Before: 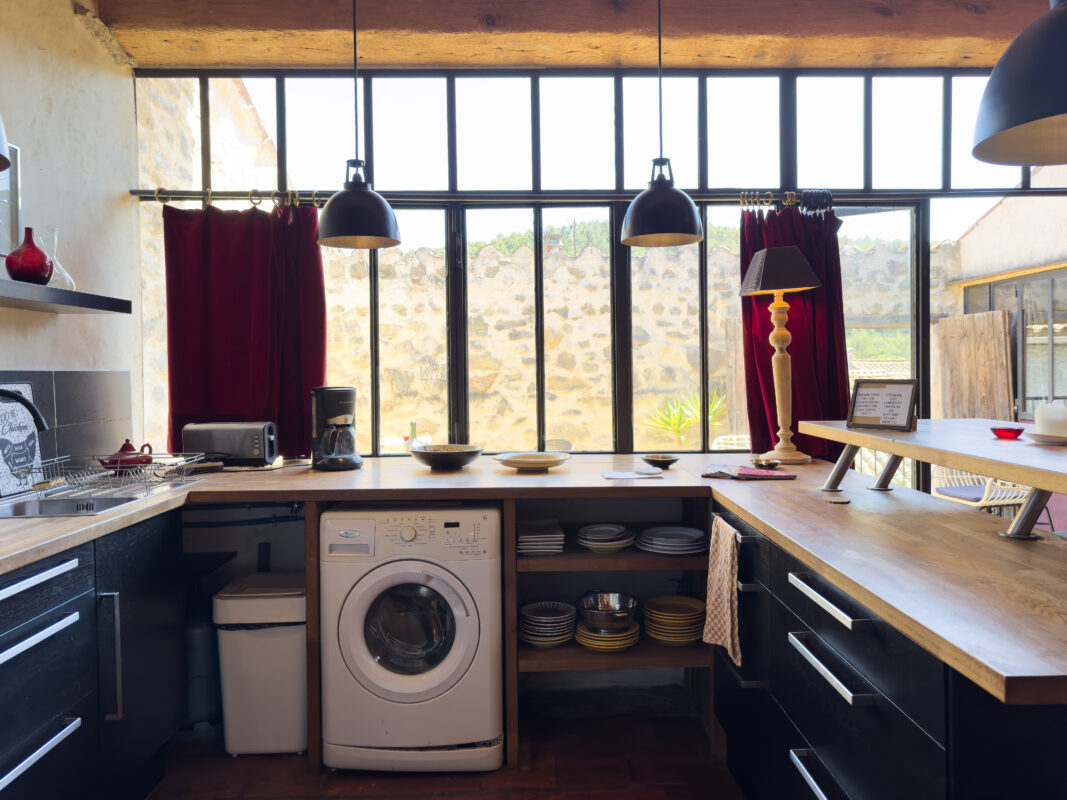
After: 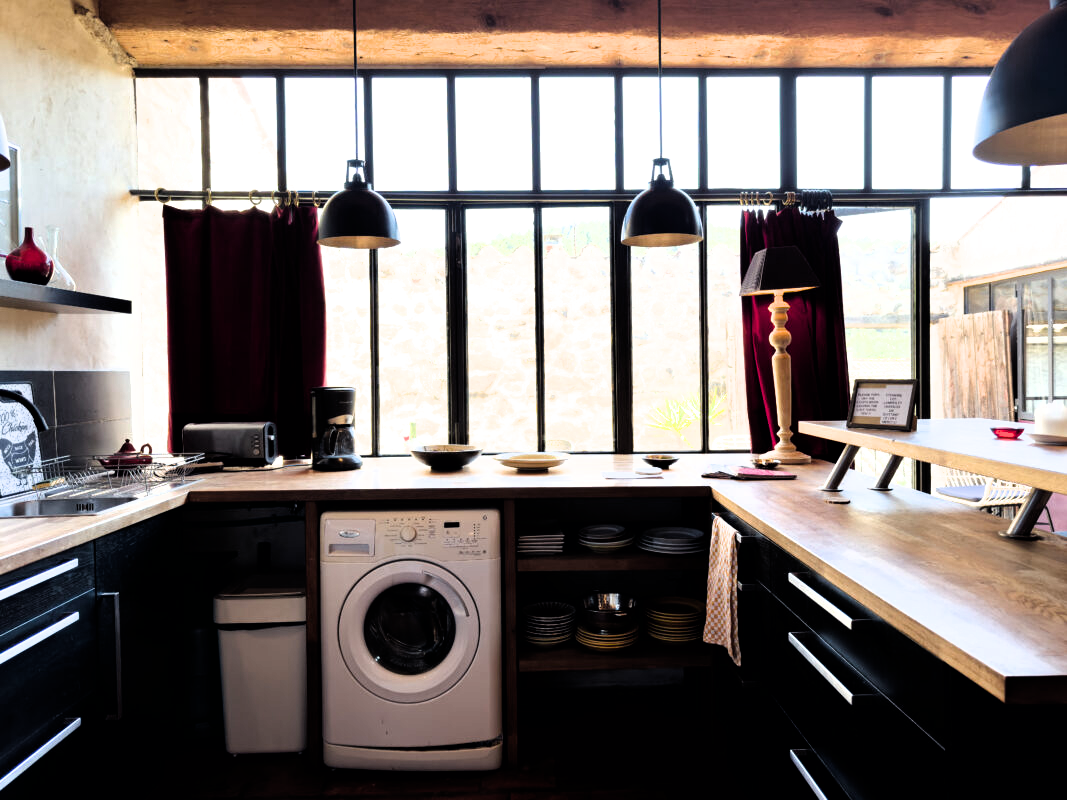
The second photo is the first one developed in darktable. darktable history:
filmic rgb: black relative exposure -8.26 EV, white relative exposure 2.24 EV, hardness 7.04, latitude 85.41%, contrast 1.679, highlights saturation mix -3.95%, shadows ↔ highlights balance -1.85%, iterations of high-quality reconstruction 0
